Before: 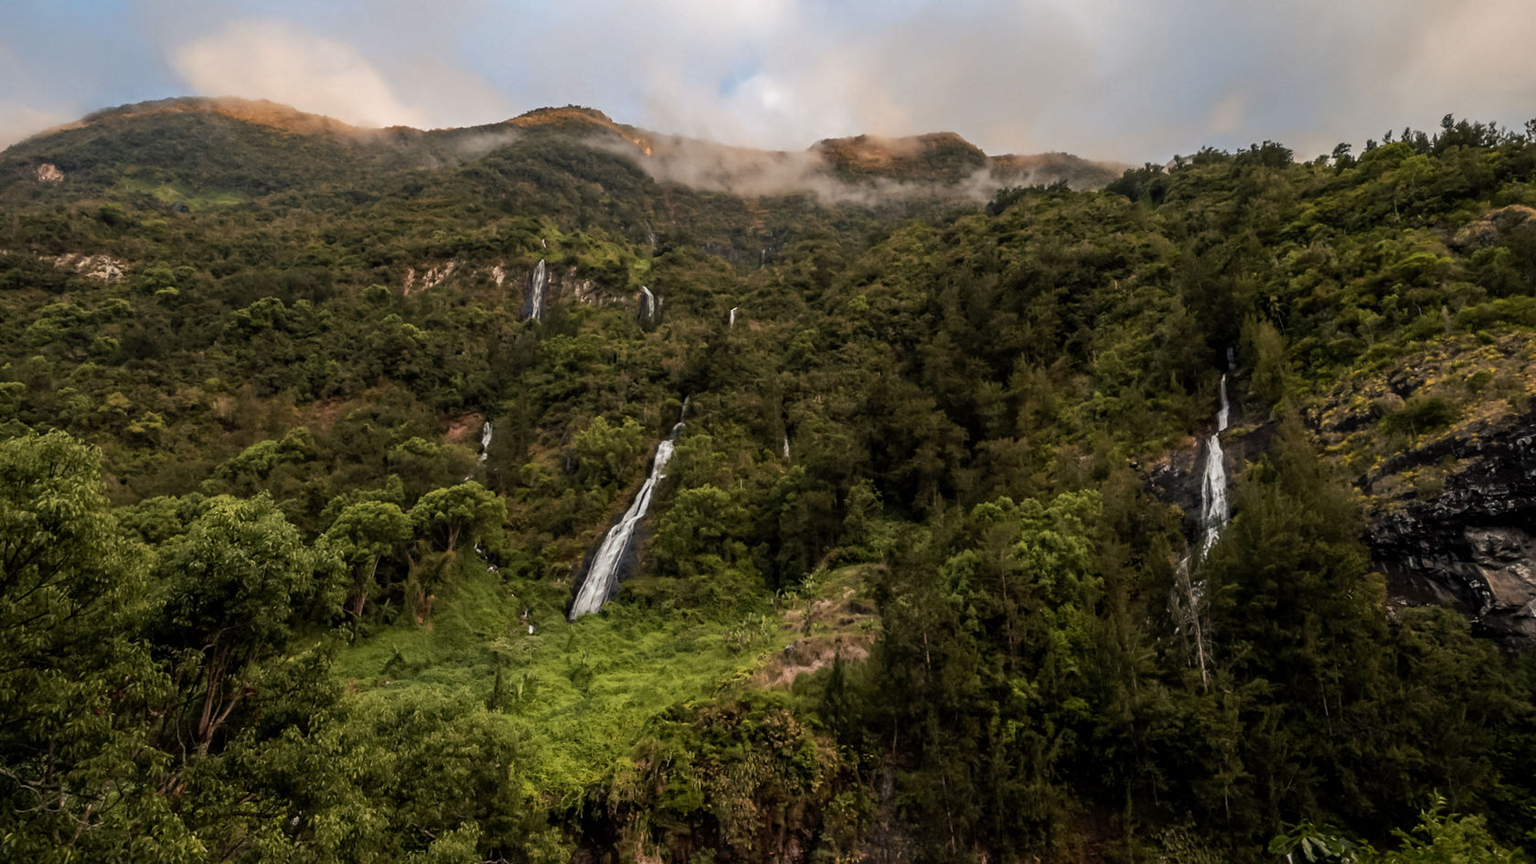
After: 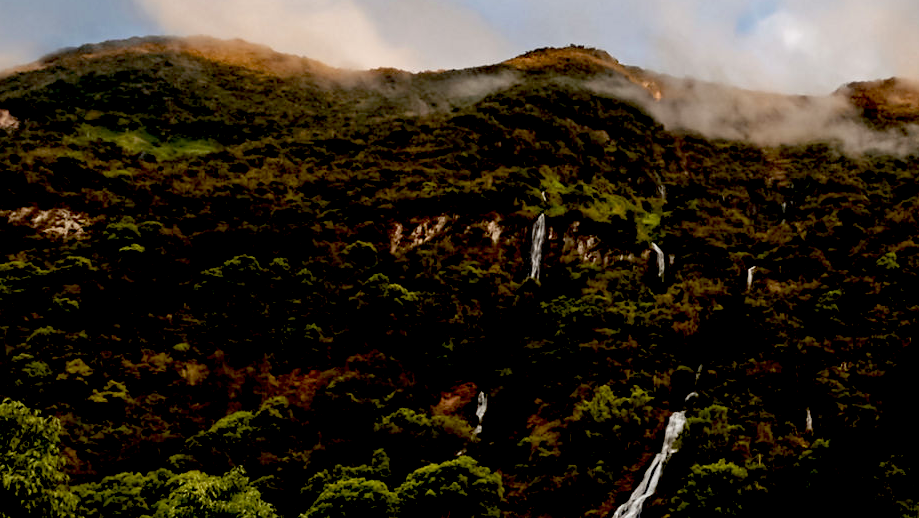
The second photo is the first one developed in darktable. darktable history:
exposure: black level correction 0.056, exposure -0.039 EV, compensate highlight preservation false
crop and rotate: left 3.047%, top 7.509%, right 42.236%, bottom 37.598%
